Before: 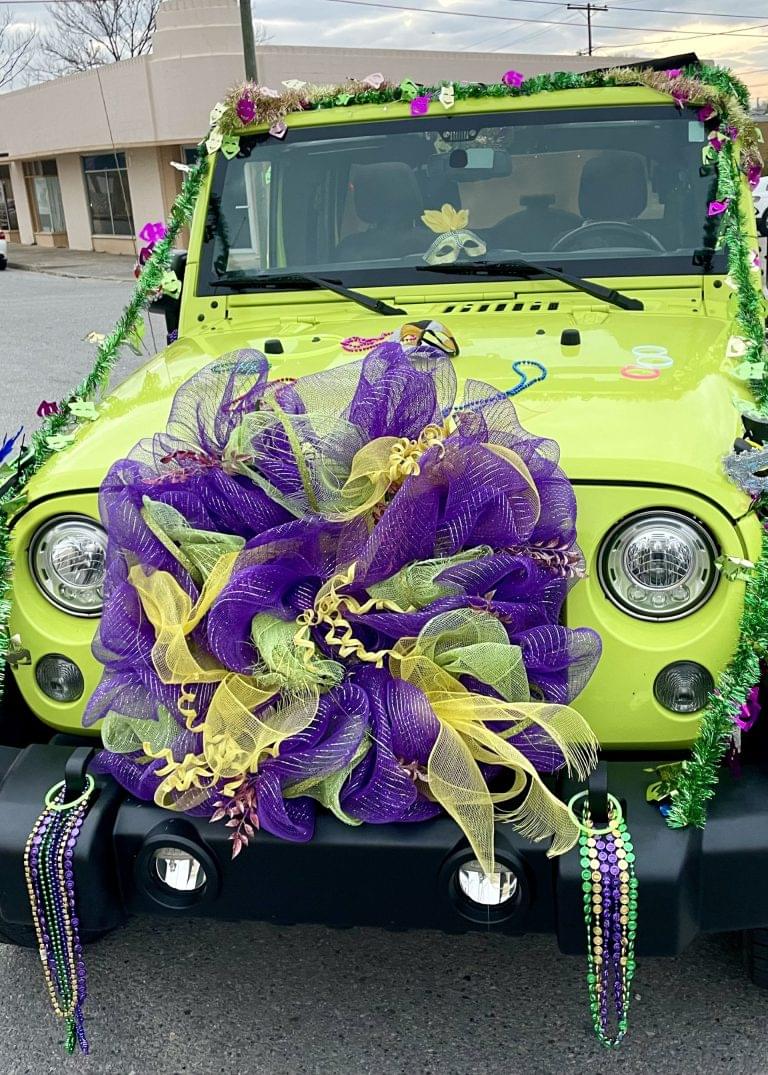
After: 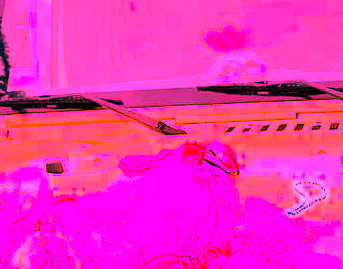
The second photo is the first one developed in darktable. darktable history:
crop: left 28.64%, top 16.832%, right 26.637%, bottom 58.055%
white balance: red 4.26, blue 1.802
contrast brightness saturation: contrast 0.04, saturation 0.16
